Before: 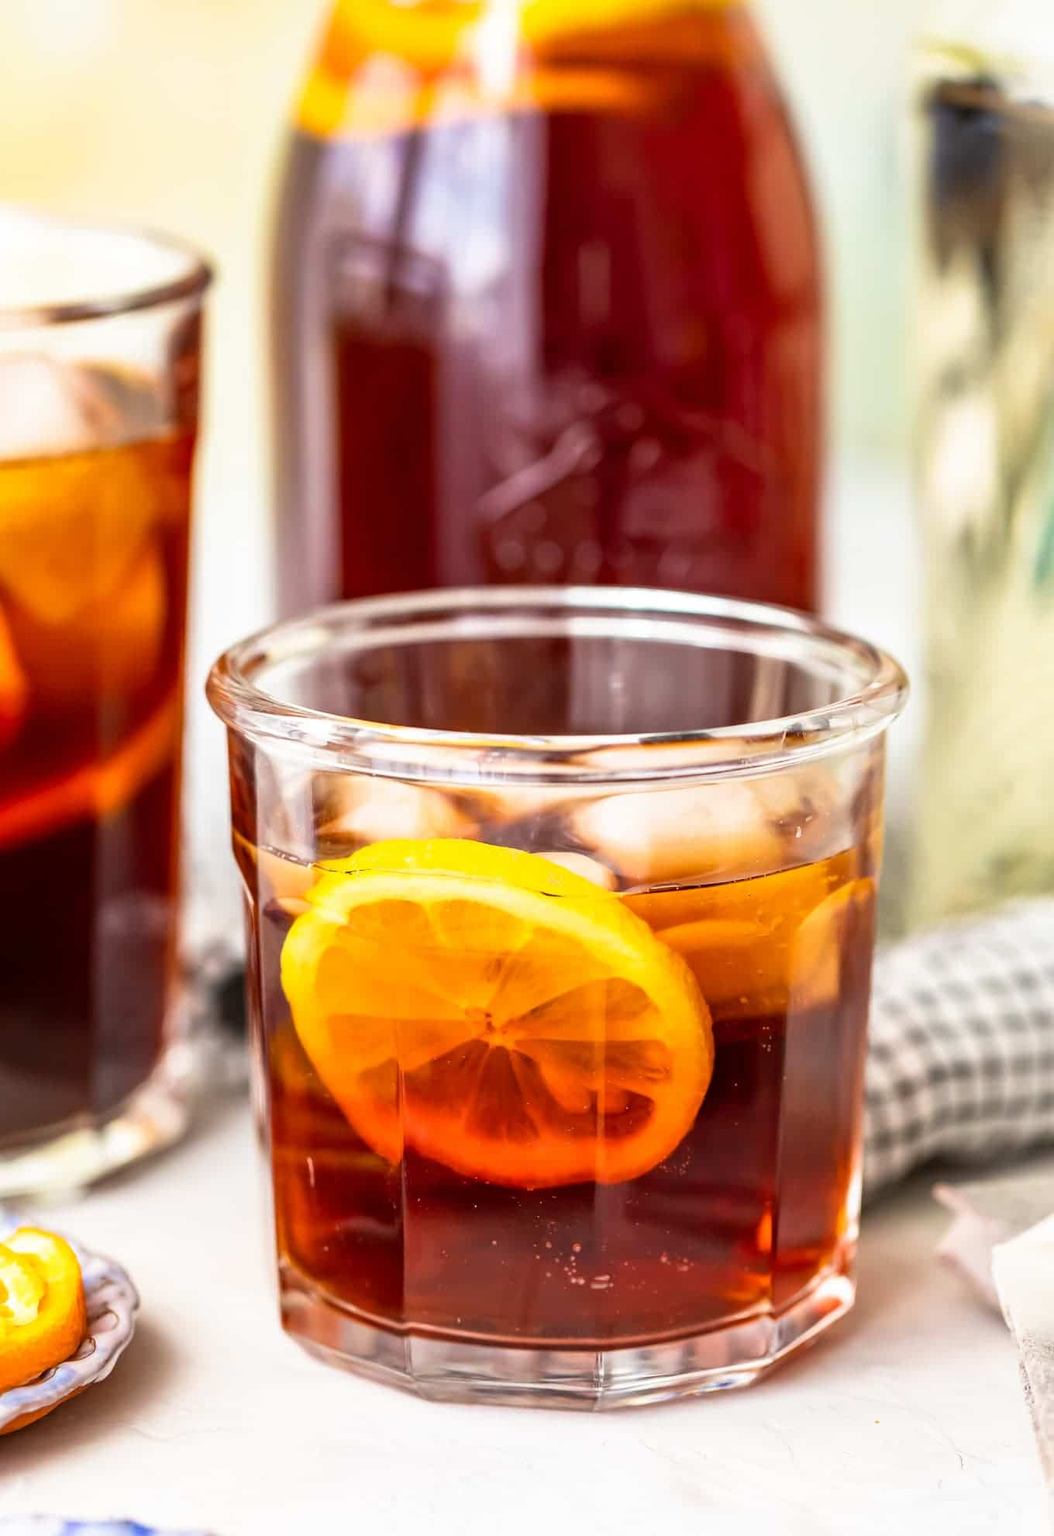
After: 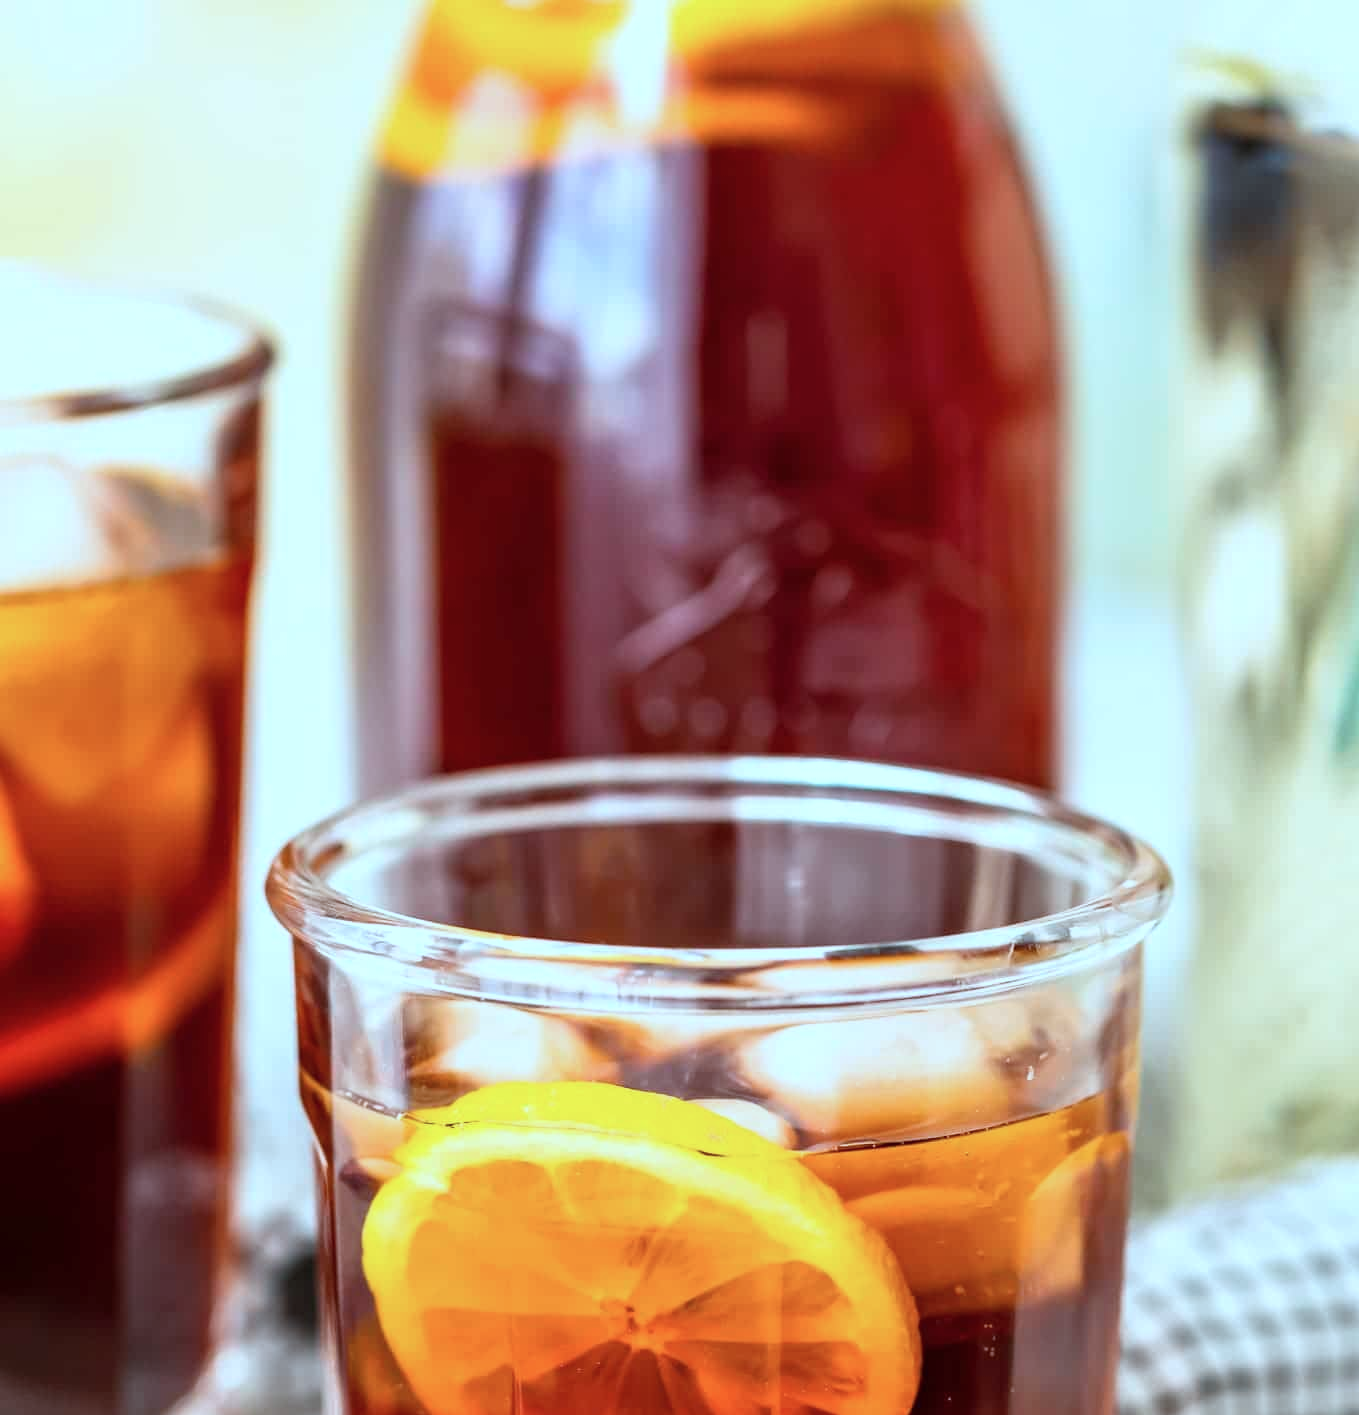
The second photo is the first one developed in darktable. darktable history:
crop: bottom 28.541%
color correction: highlights a* -10.59, highlights b* -19.43
